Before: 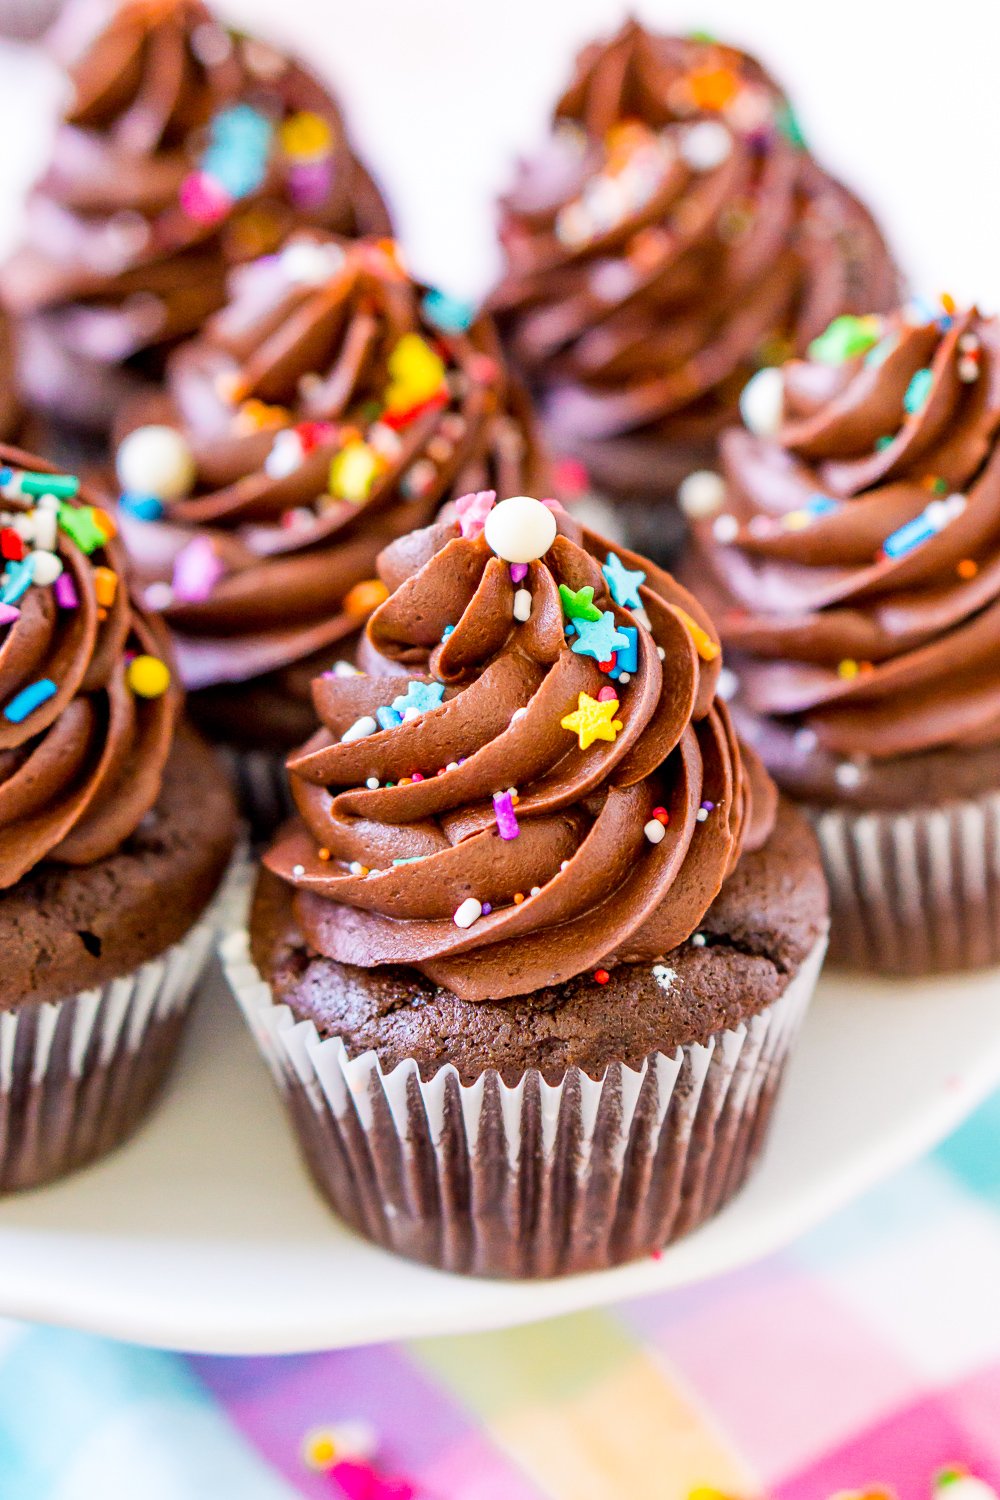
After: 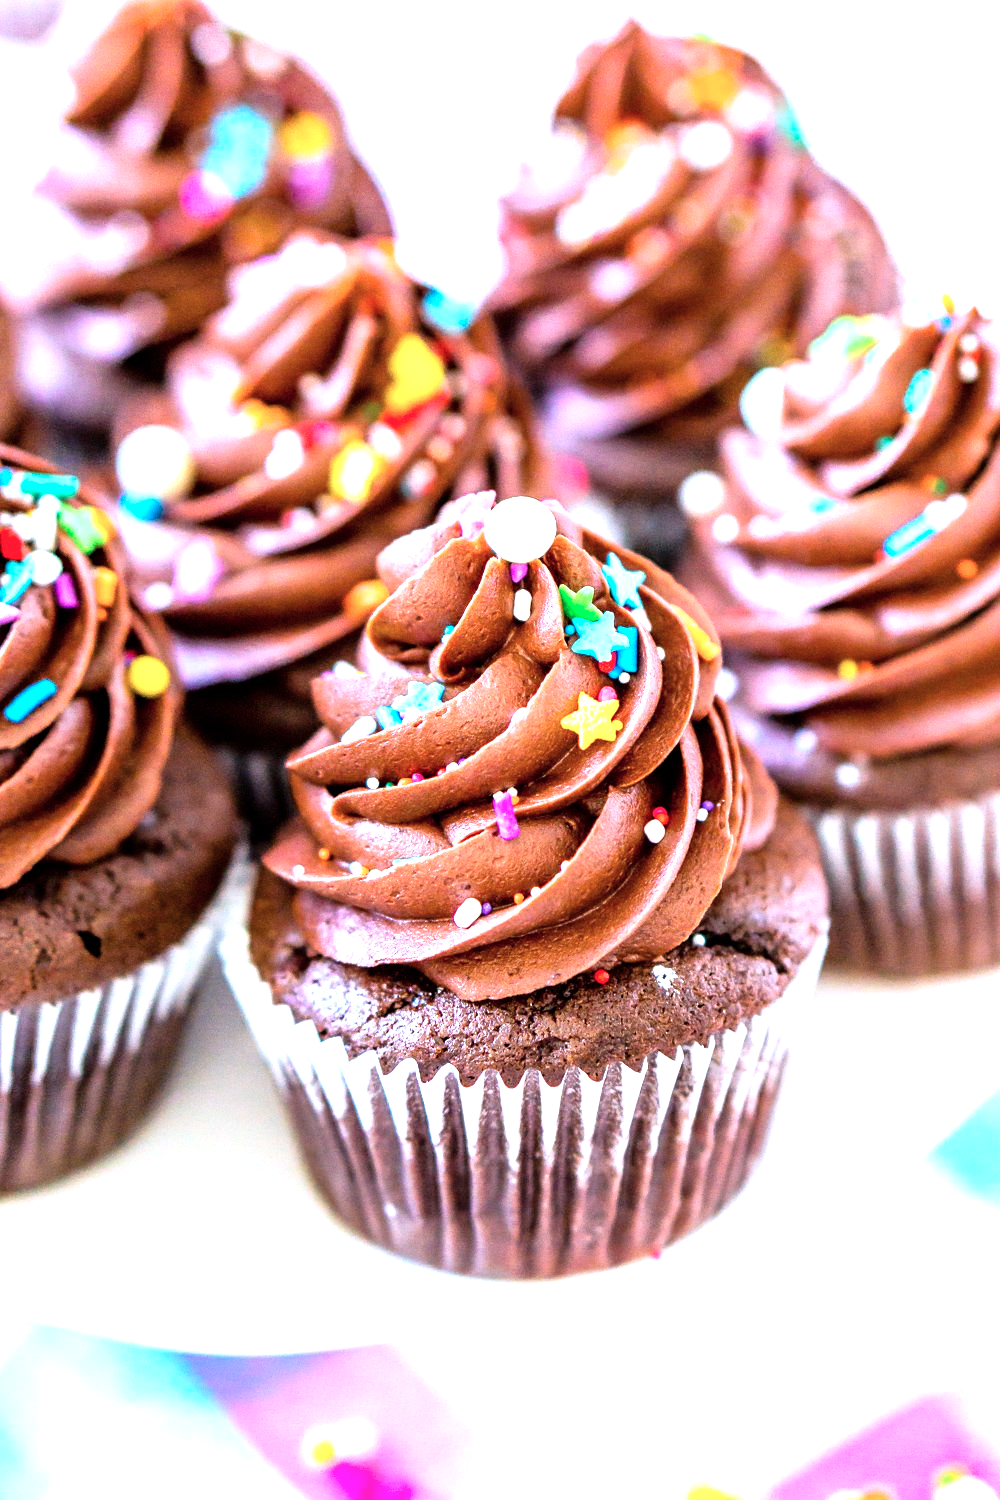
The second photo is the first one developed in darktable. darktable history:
tone equalizer: -8 EV -1.09 EV, -7 EV -0.999 EV, -6 EV -0.846 EV, -5 EV -0.549 EV, -3 EV 0.545 EV, -2 EV 0.867 EV, -1 EV 0.994 EV, +0 EV 1.08 EV
color correction: highlights a* -1.98, highlights b* -18.28
